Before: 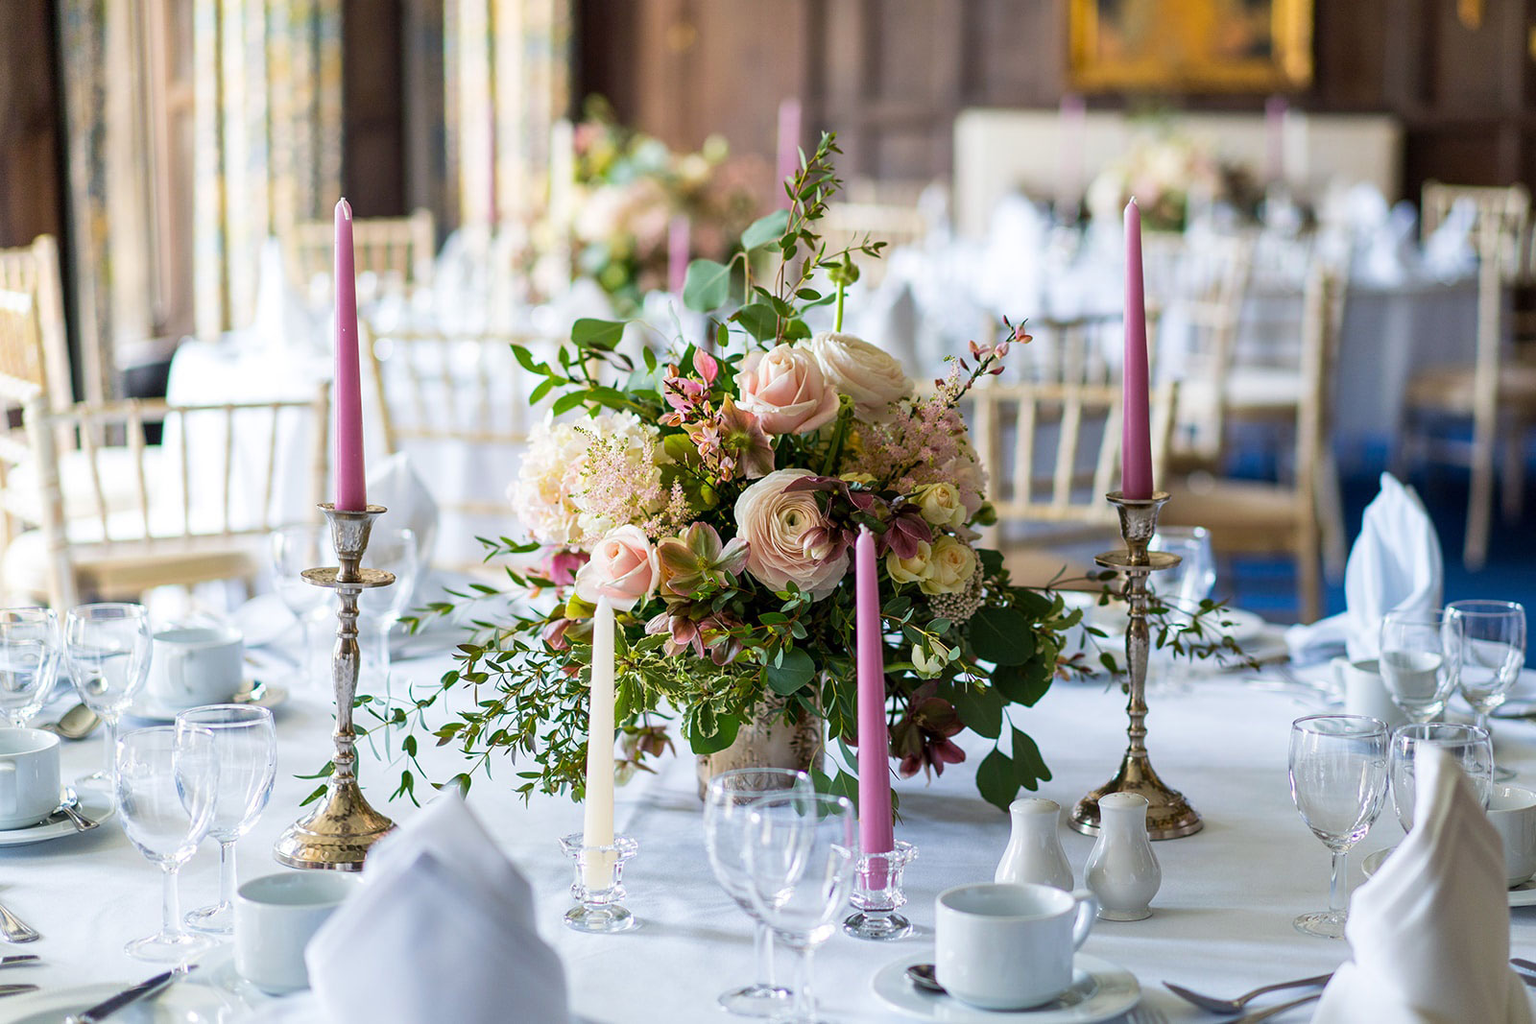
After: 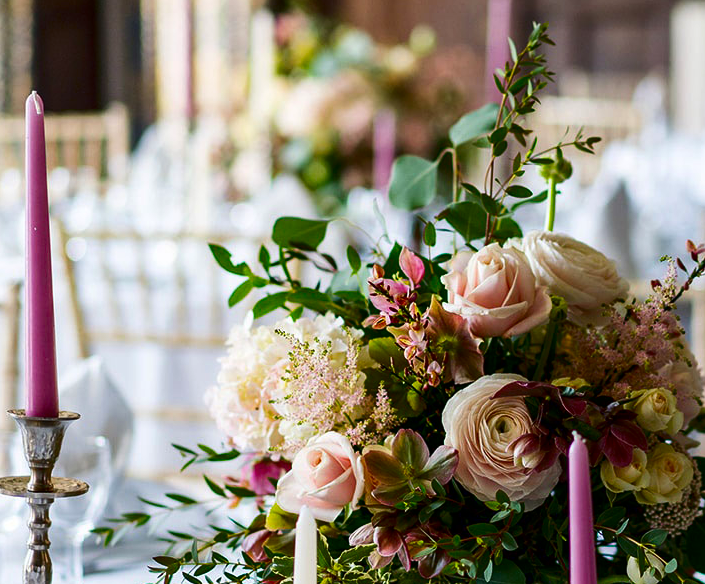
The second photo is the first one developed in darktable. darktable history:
crop: left 20.248%, top 10.86%, right 35.675%, bottom 34.321%
contrast brightness saturation: contrast 0.13, brightness -0.24, saturation 0.14
